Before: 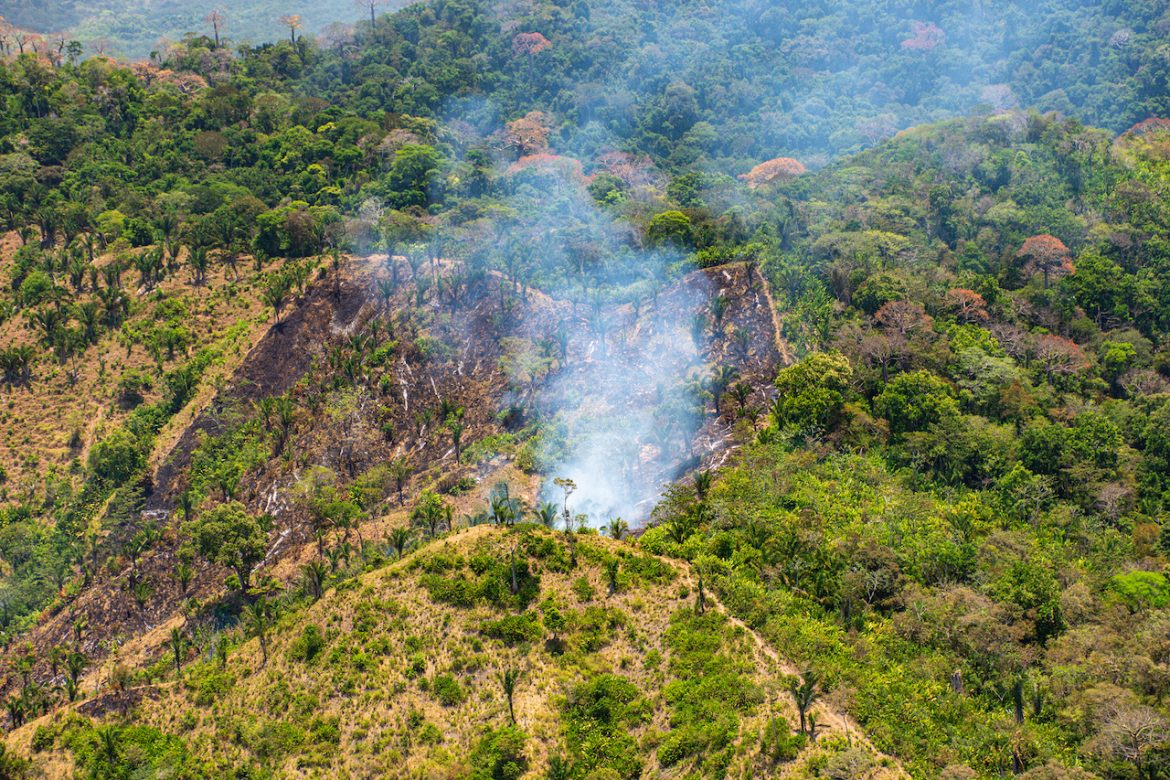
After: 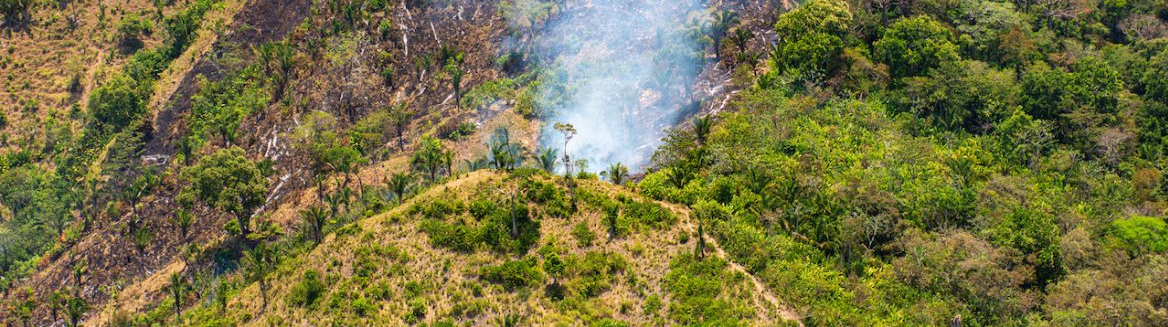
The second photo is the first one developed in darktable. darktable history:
crop: top 45.551%, bottom 12.262%
rotate and perspective: automatic cropping off
